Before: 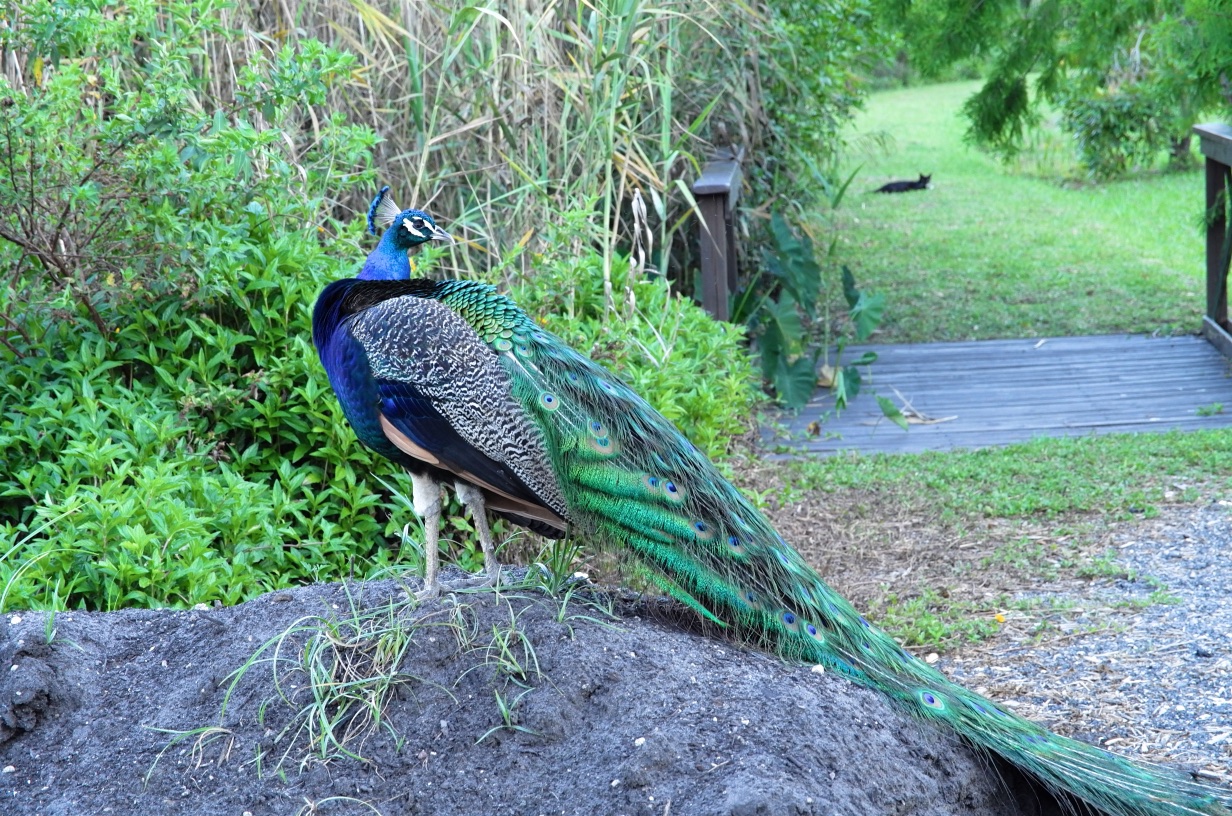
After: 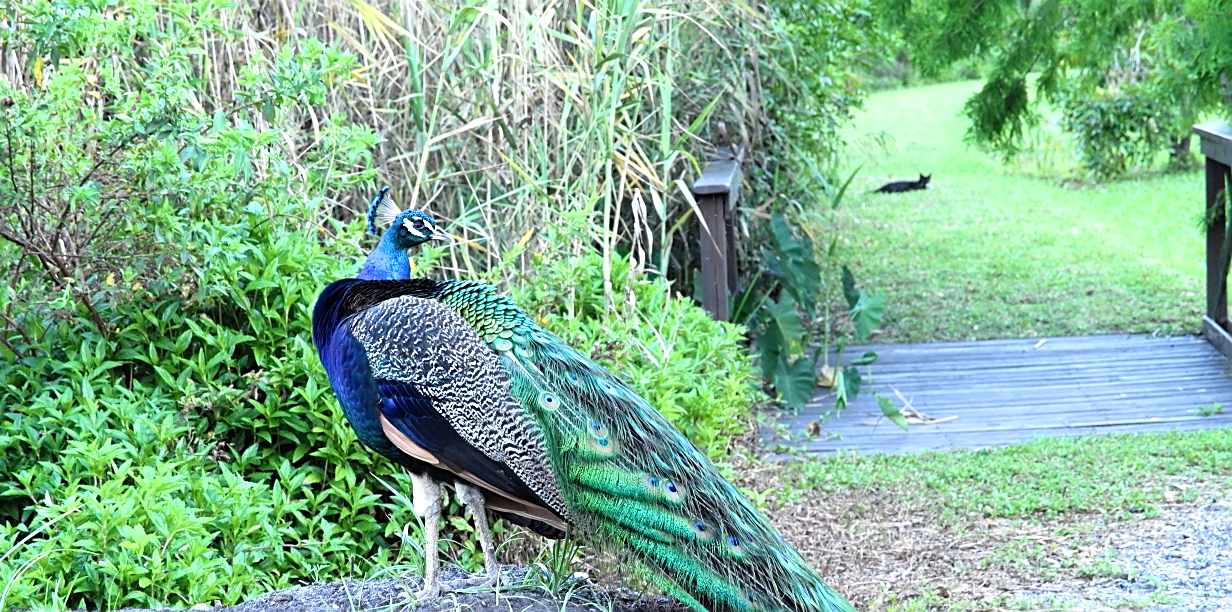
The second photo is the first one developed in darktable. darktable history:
shadows and highlights: shadows -0.592, highlights 40.41
tone equalizer: -8 EV -0.414 EV, -7 EV -0.355 EV, -6 EV -0.334 EV, -5 EV -0.216 EV, -3 EV 0.194 EV, -2 EV 0.344 EV, -1 EV 0.407 EV, +0 EV 0.398 EV
sharpen: on, module defaults
crop: bottom 24.991%
